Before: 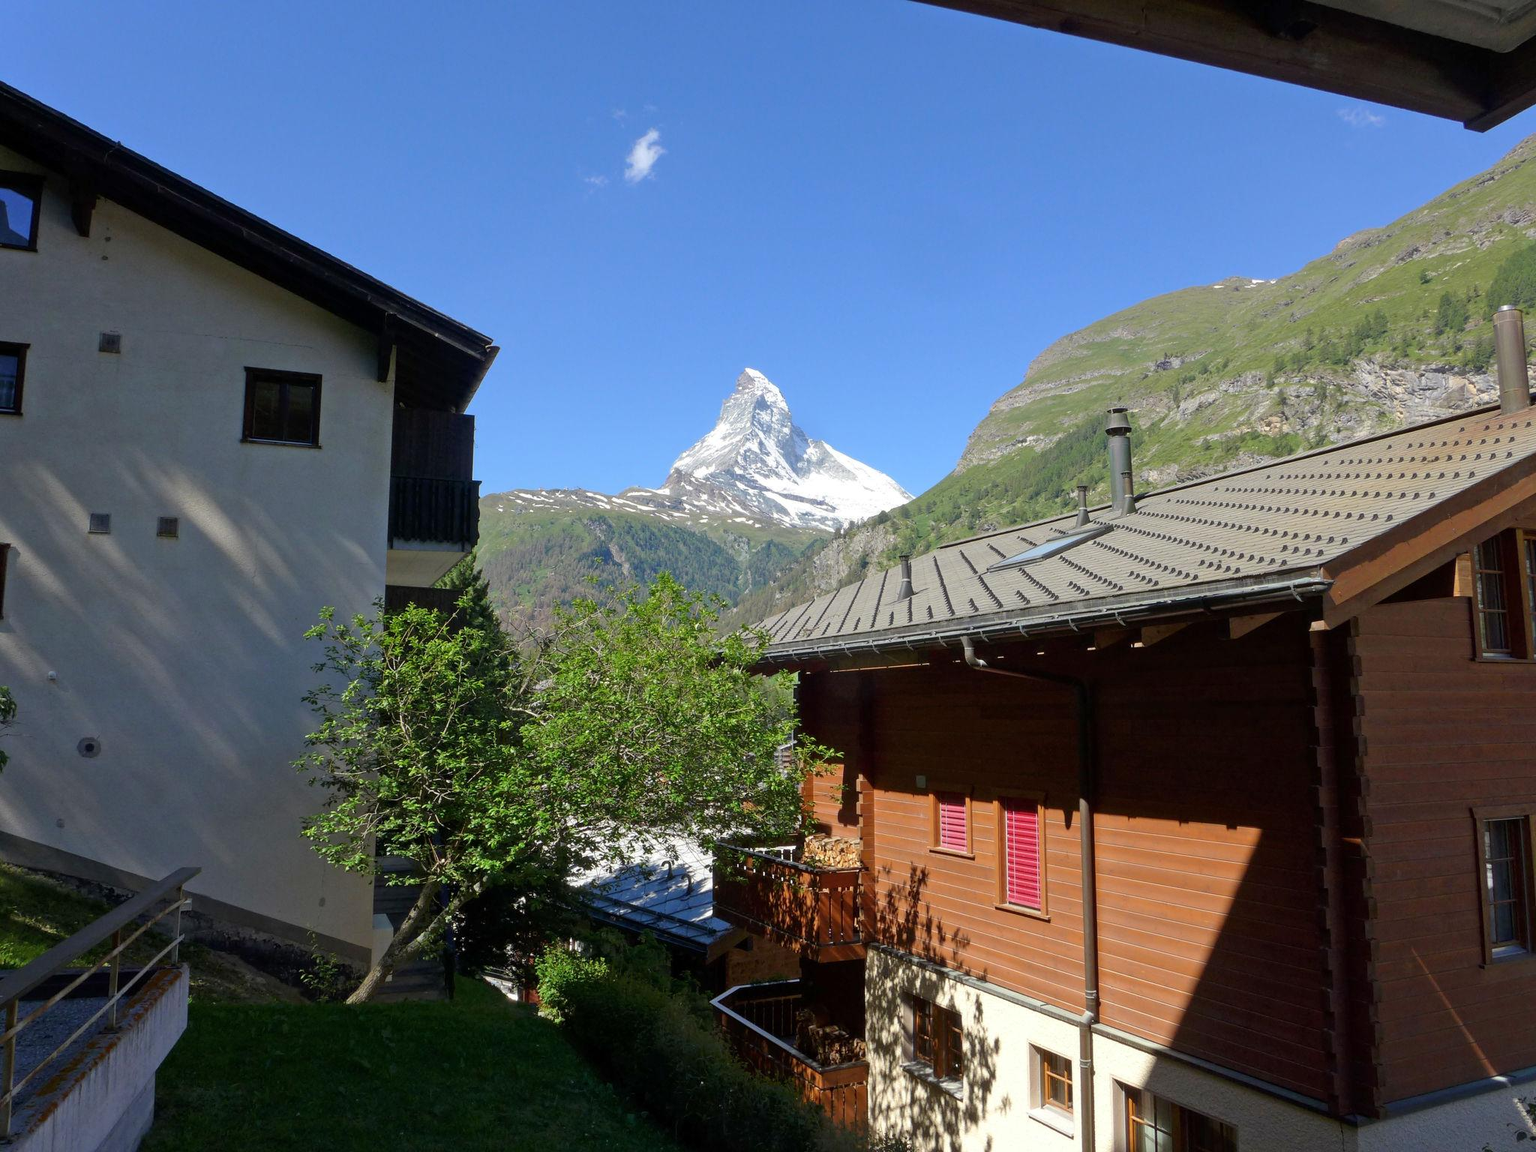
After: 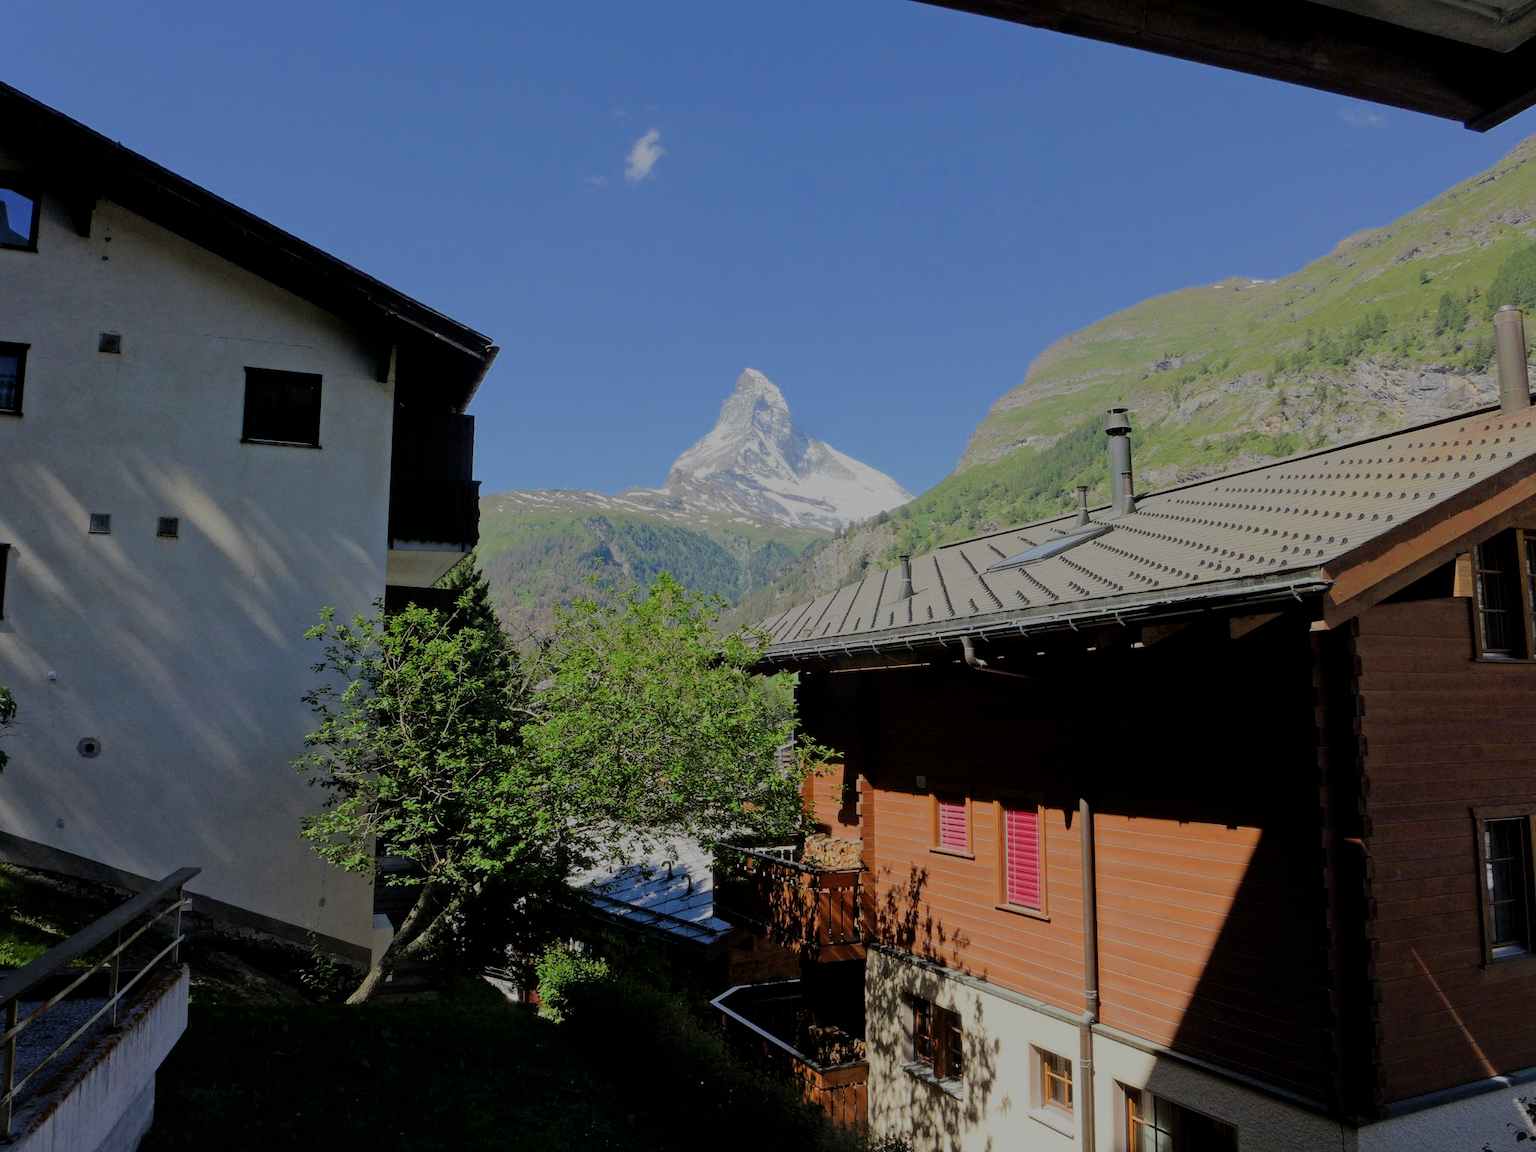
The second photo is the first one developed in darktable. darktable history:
shadows and highlights: shadows -9.28, white point adjustment 1.68, highlights 11.91
tone equalizer: -8 EV -0.023 EV, -7 EV 0.045 EV, -6 EV -0.006 EV, -5 EV 0.008 EV, -4 EV -0.04 EV, -3 EV -0.23 EV, -2 EV -0.634 EV, -1 EV -0.977 EV, +0 EV -0.966 EV, edges refinement/feathering 500, mask exposure compensation -1.57 EV, preserve details no
filmic rgb: black relative exposure -6.04 EV, white relative exposure 6.96 EV, hardness 2.24, iterations of high-quality reconstruction 0
